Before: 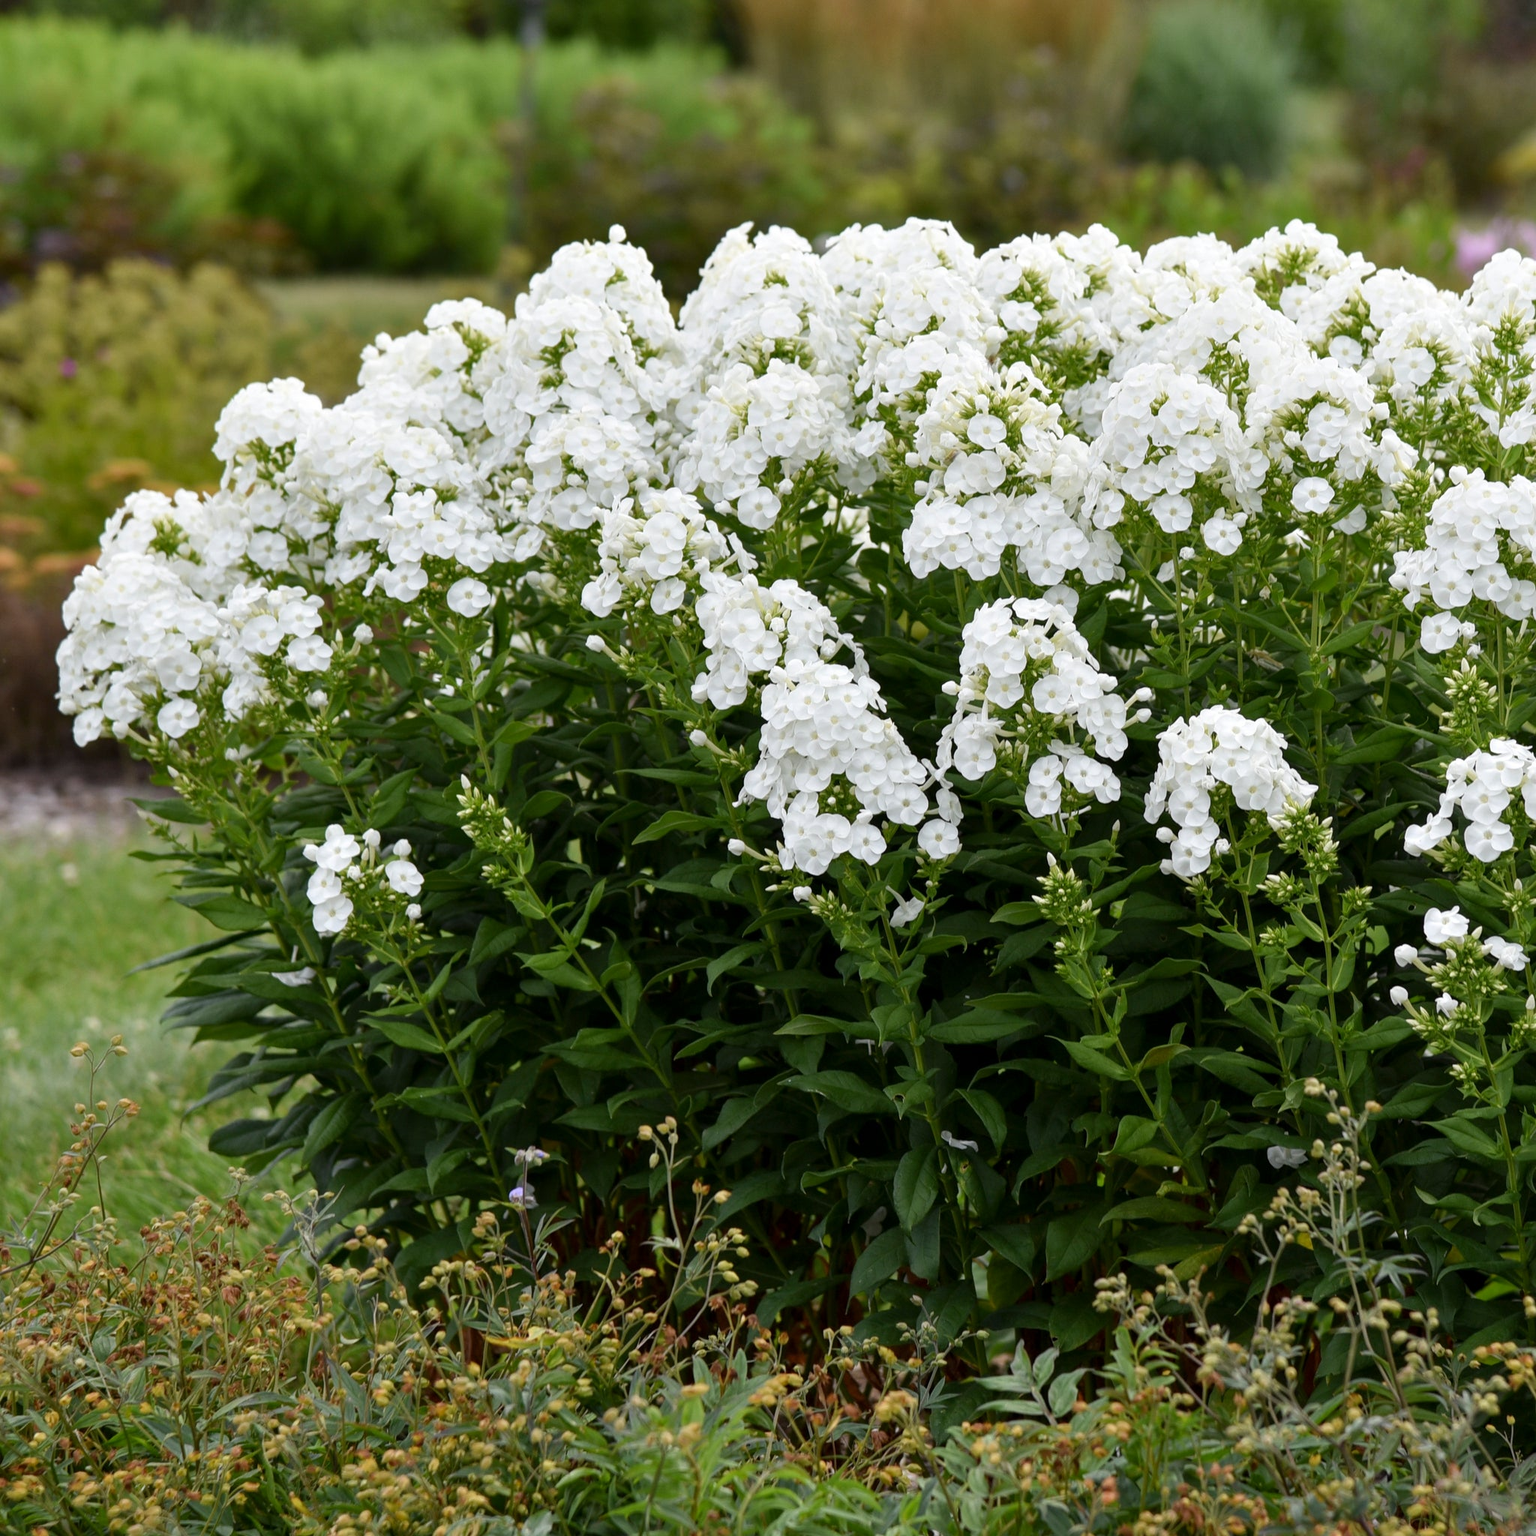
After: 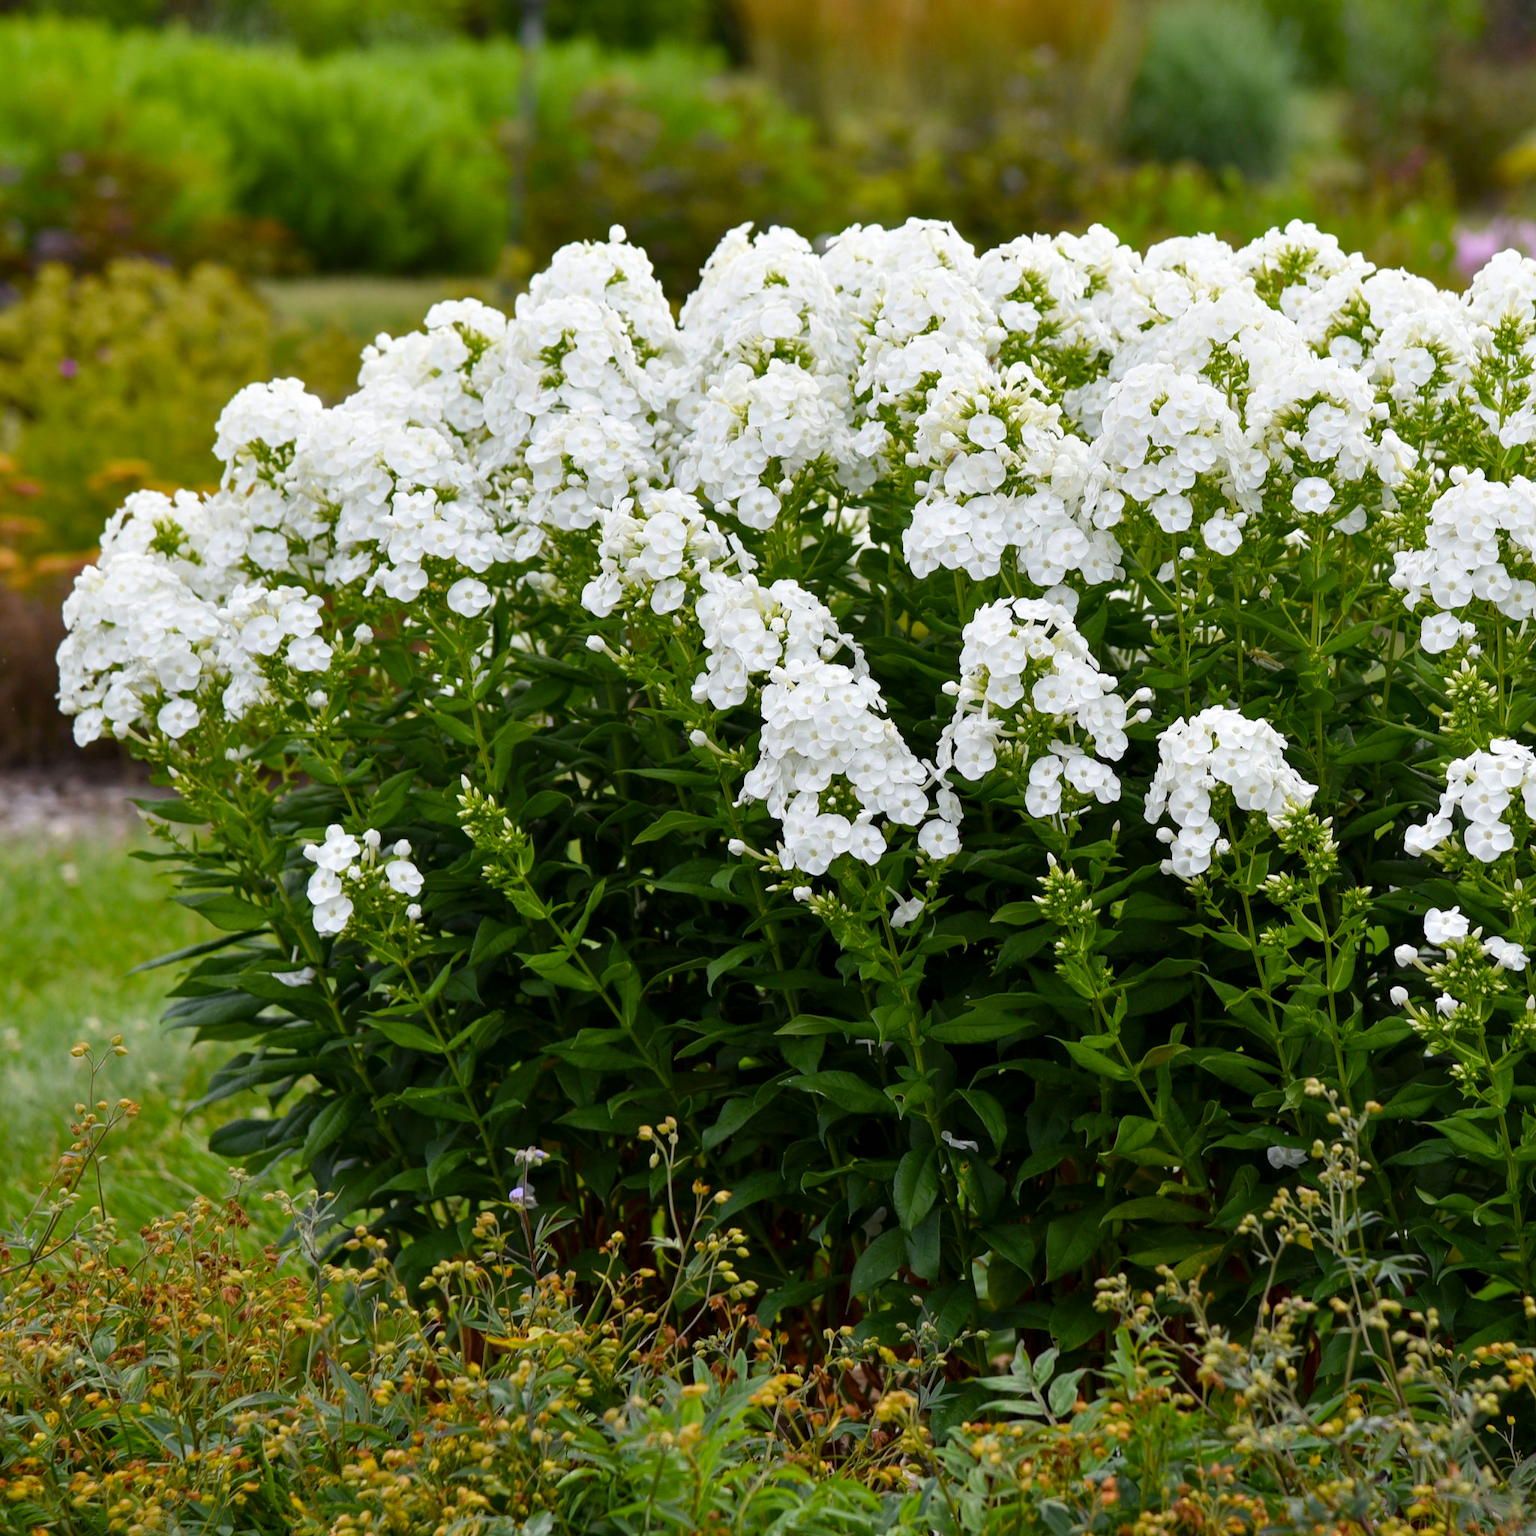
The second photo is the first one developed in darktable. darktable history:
color balance rgb: power › hue 311.58°, perceptual saturation grading › global saturation 29.641%
